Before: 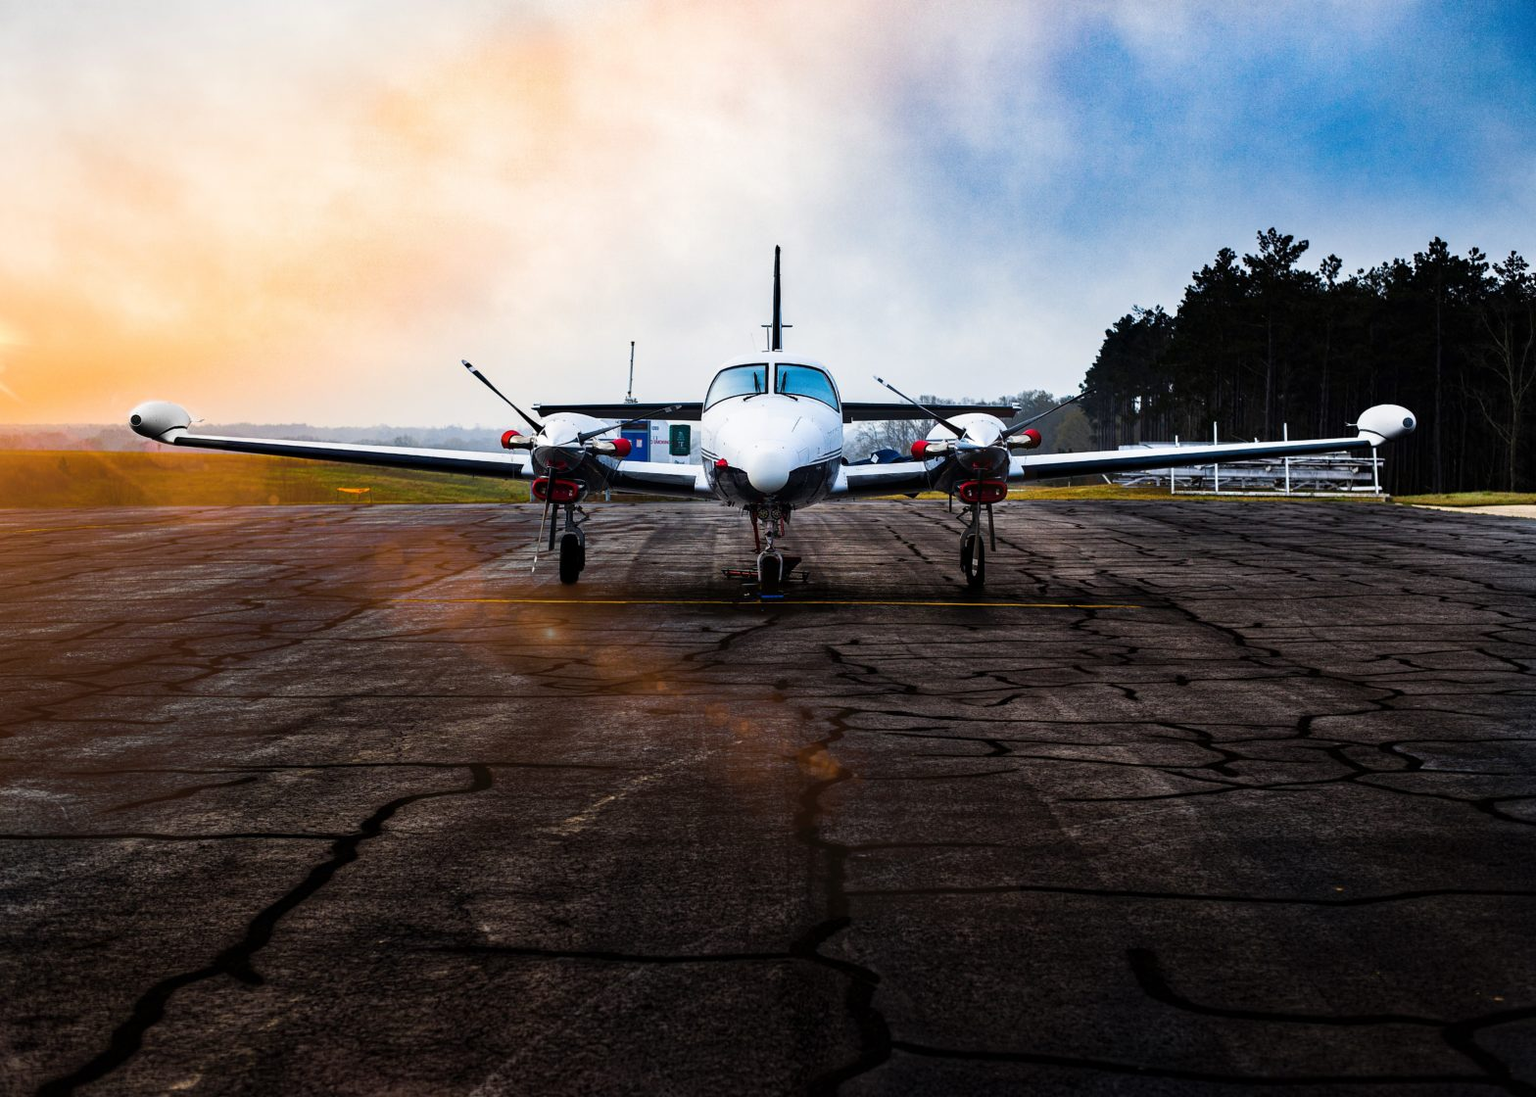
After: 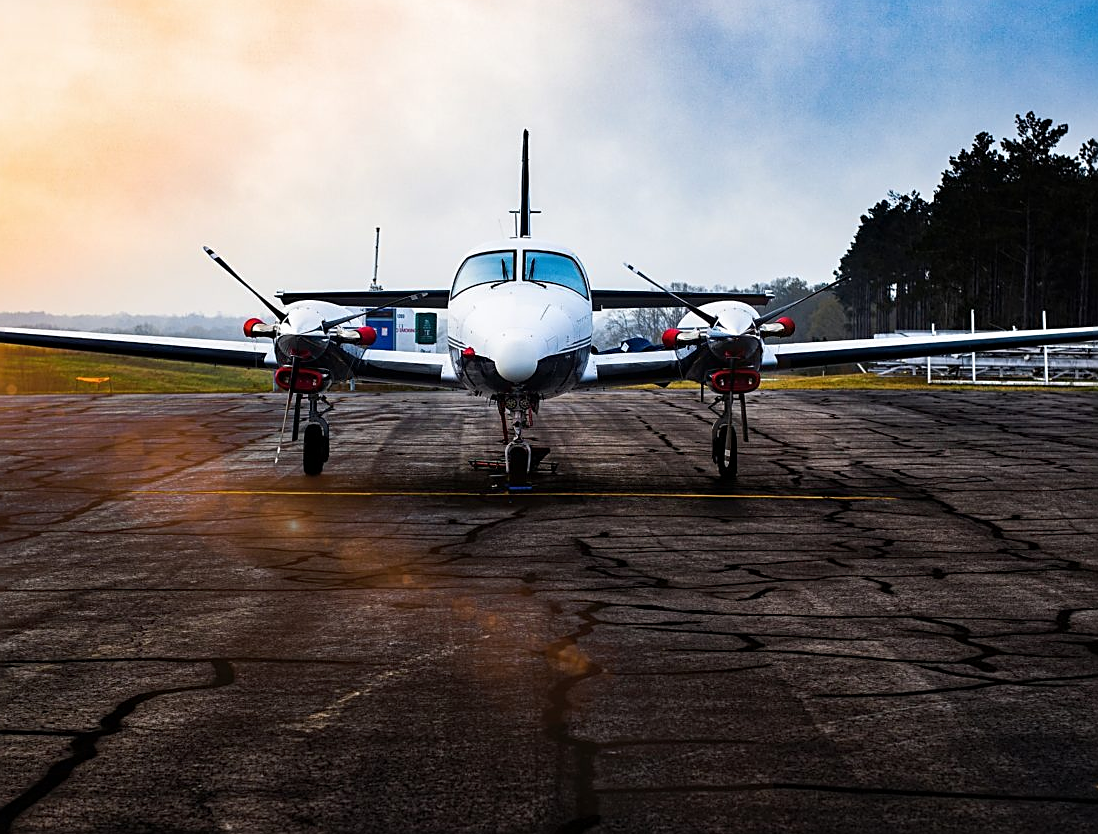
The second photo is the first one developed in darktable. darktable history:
crop and rotate: left 17.112%, top 10.819%, right 12.852%, bottom 14.652%
sharpen: on, module defaults
